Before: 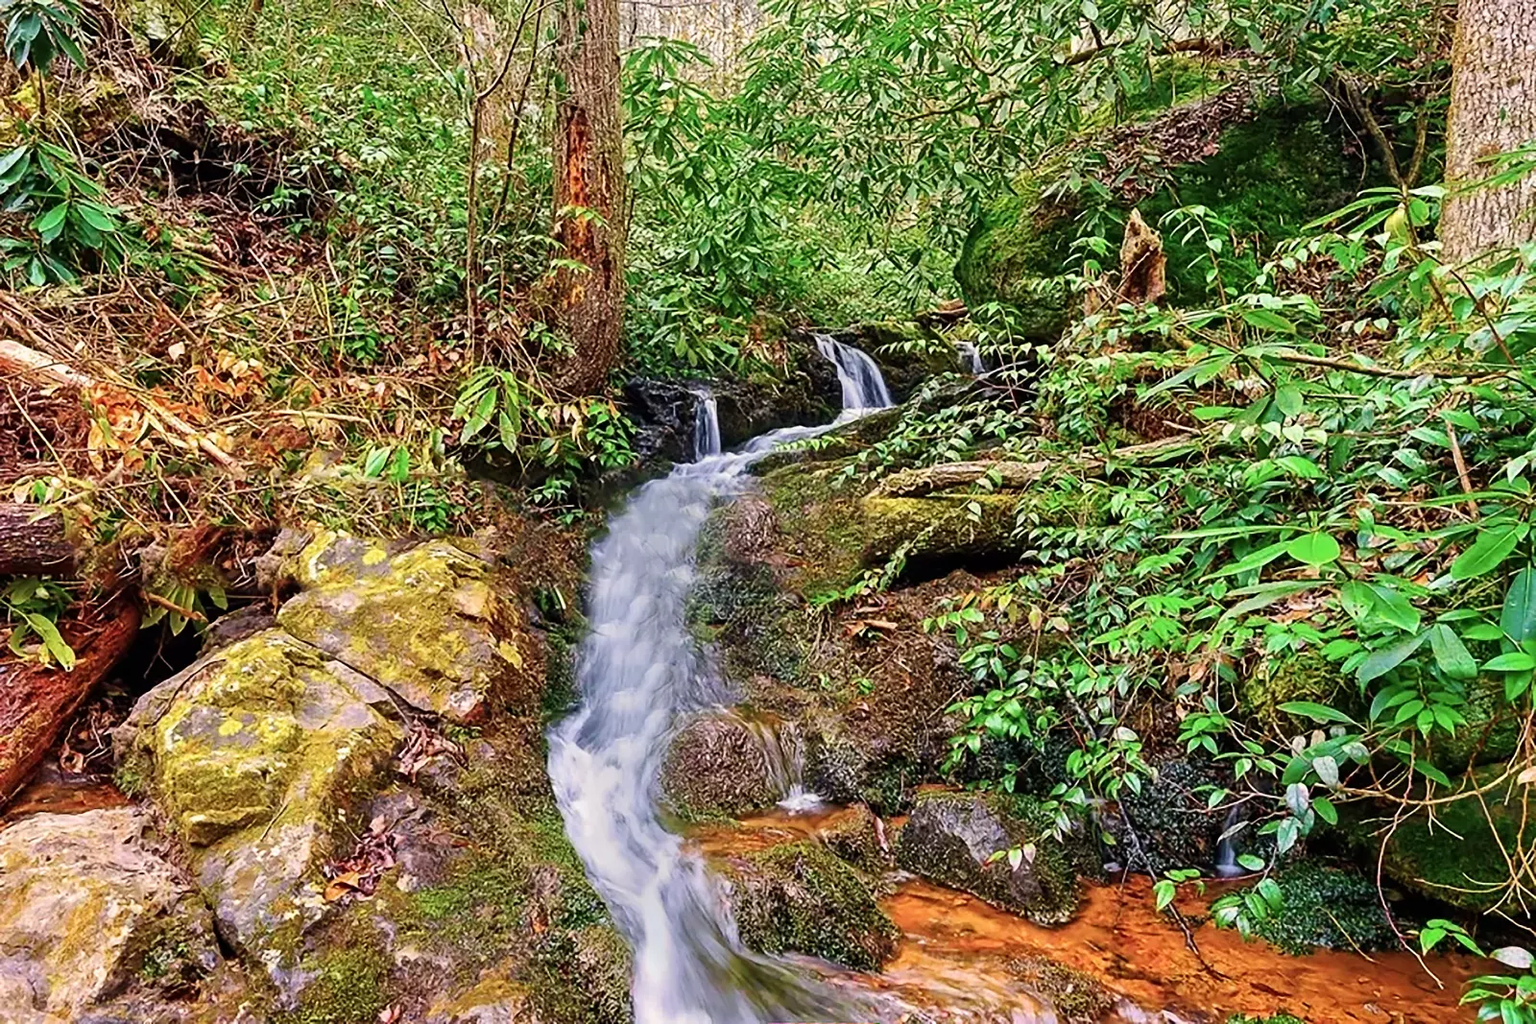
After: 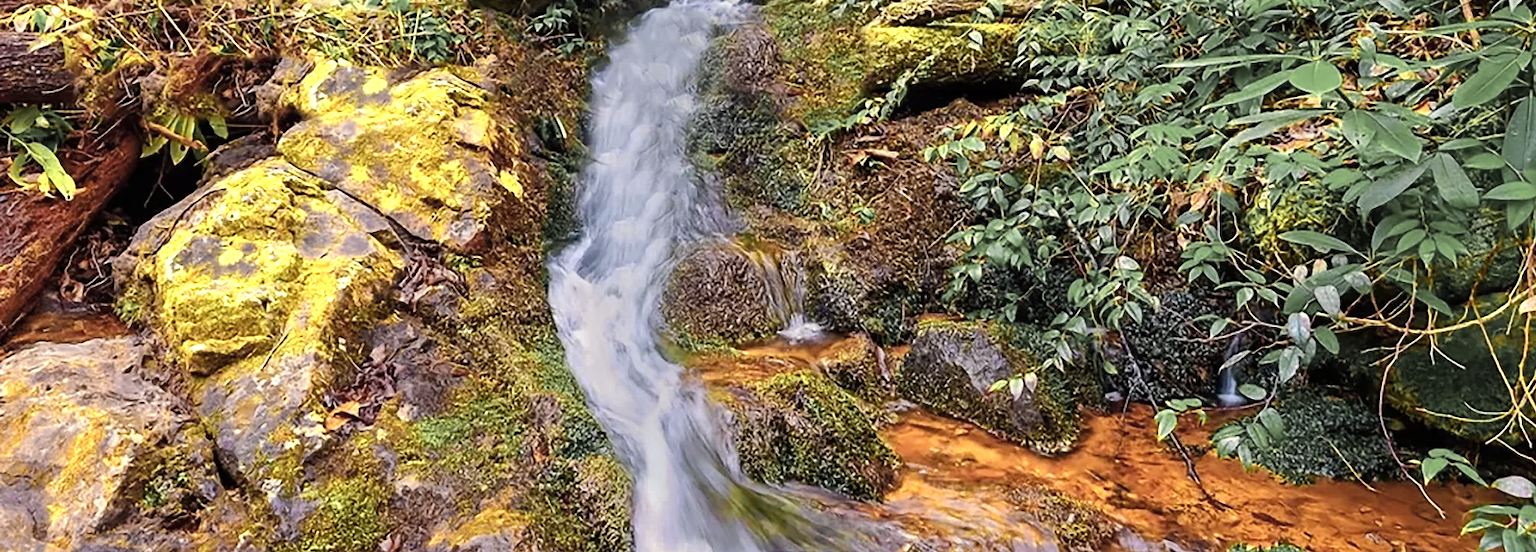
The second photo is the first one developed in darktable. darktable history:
shadows and highlights: shadows 30.24
color zones: curves: ch0 [(0.004, 0.306) (0.107, 0.448) (0.252, 0.656) (0.41, 0.398) (0.595, 0.515) (0.768, 0.628)]; ch1 [(0.07, 0.323) (0.151, 0.452) (0.252, 0.608) (0.346, 0.221) (0.463, 0.189) (0.61, 0.368) (0.735, 0.395) (0.921, 0.412)]; ch2 [(0, 0.476) (0.132, 0.512) (0.243, 0.512) (0.397, 0.48) (0.522, 0.376) (0.634, 0.536) (0.761, 0.46)]
crop and rotate: top 46.103%, right 0.111%
